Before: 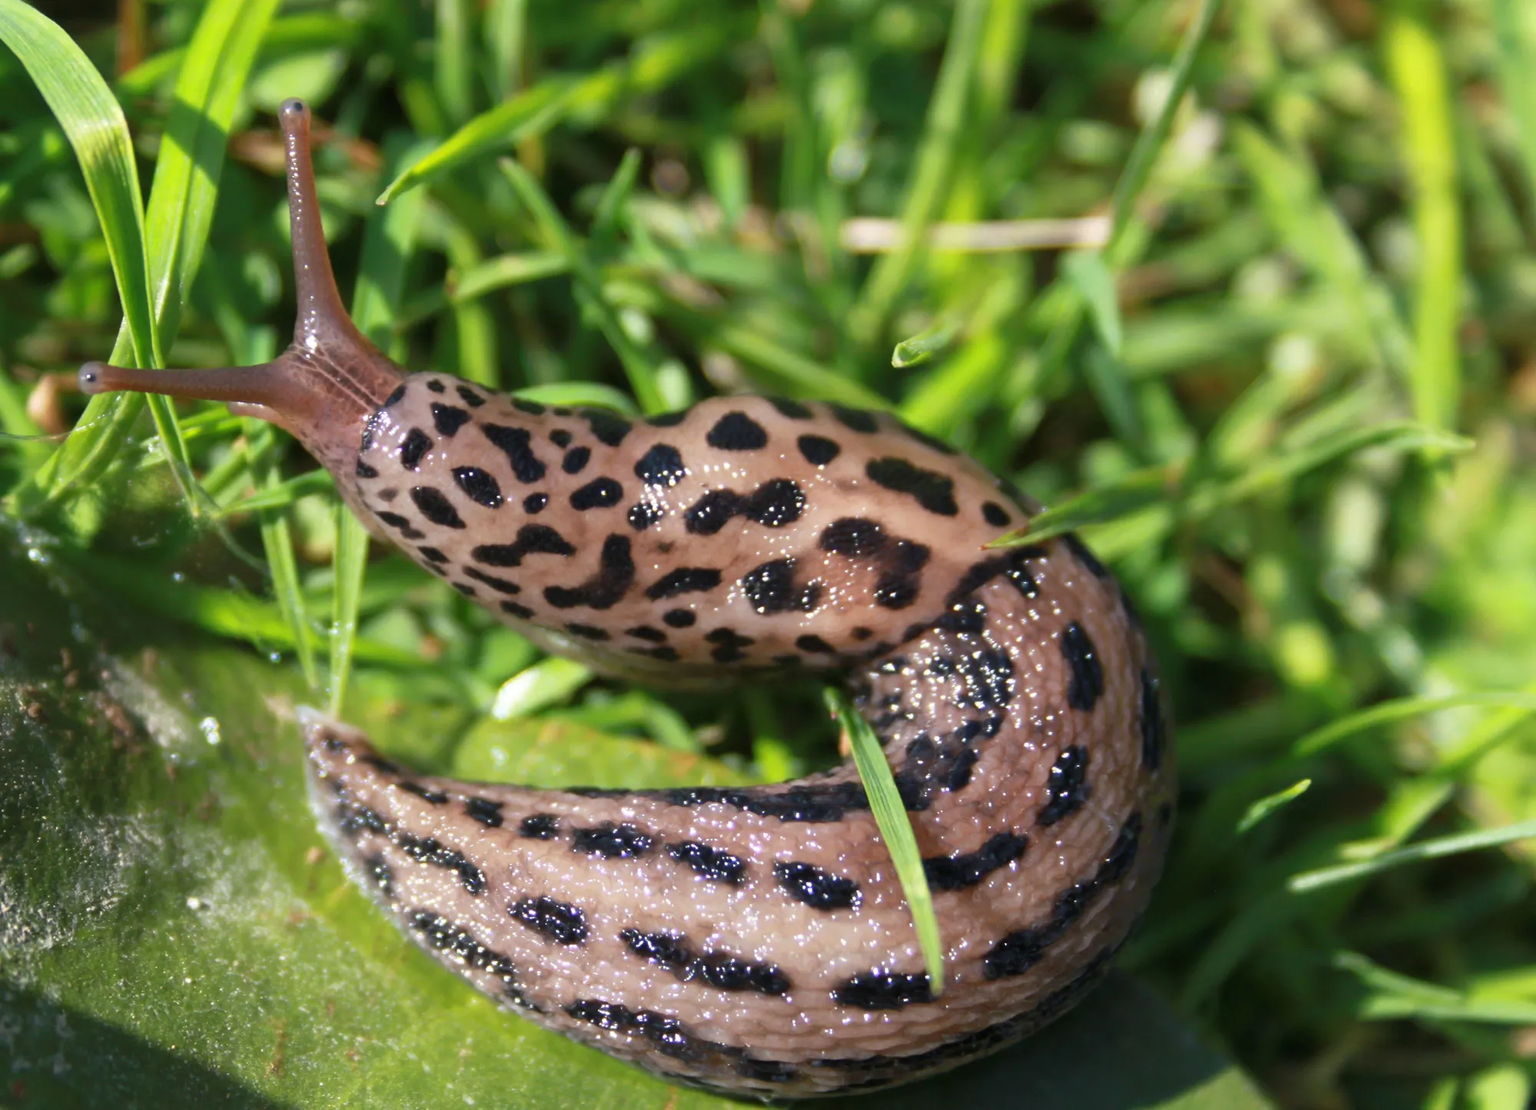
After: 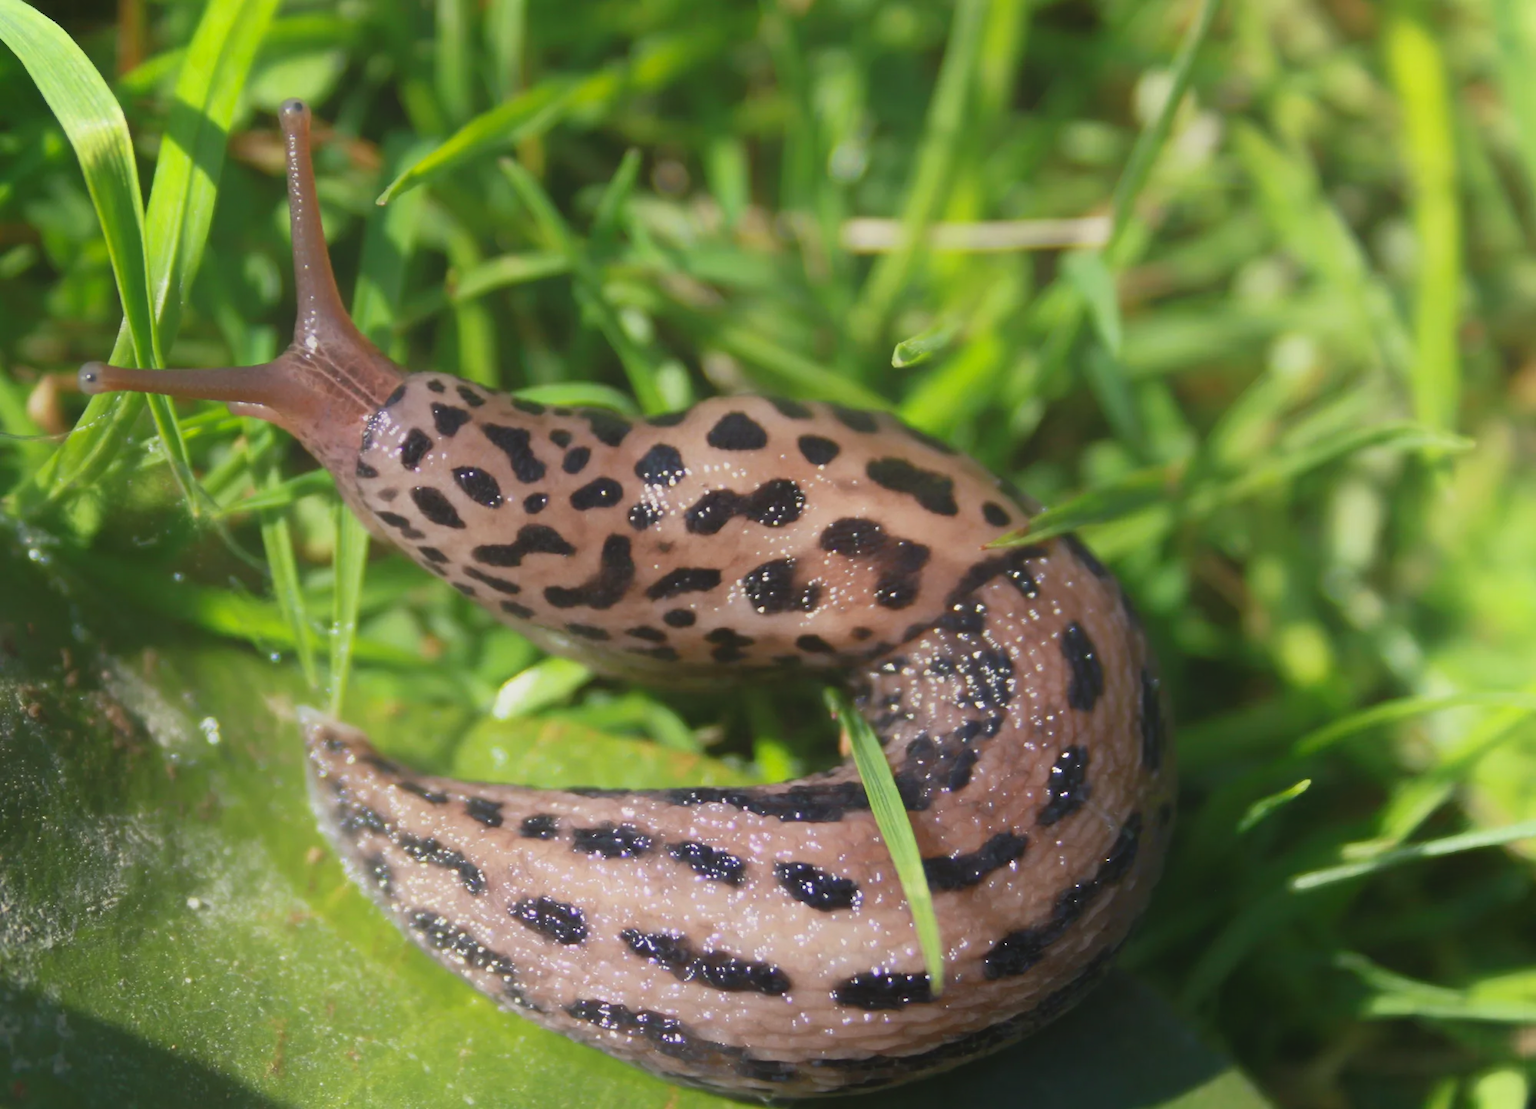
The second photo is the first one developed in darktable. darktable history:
contrast equalizer: octaves 7, y [[0.6 ×6], [0.55 ×6], [0 ×6], [0 ×6], [0 ×6]], mix -1
levels: levels [0, 0.476, 0.951]
